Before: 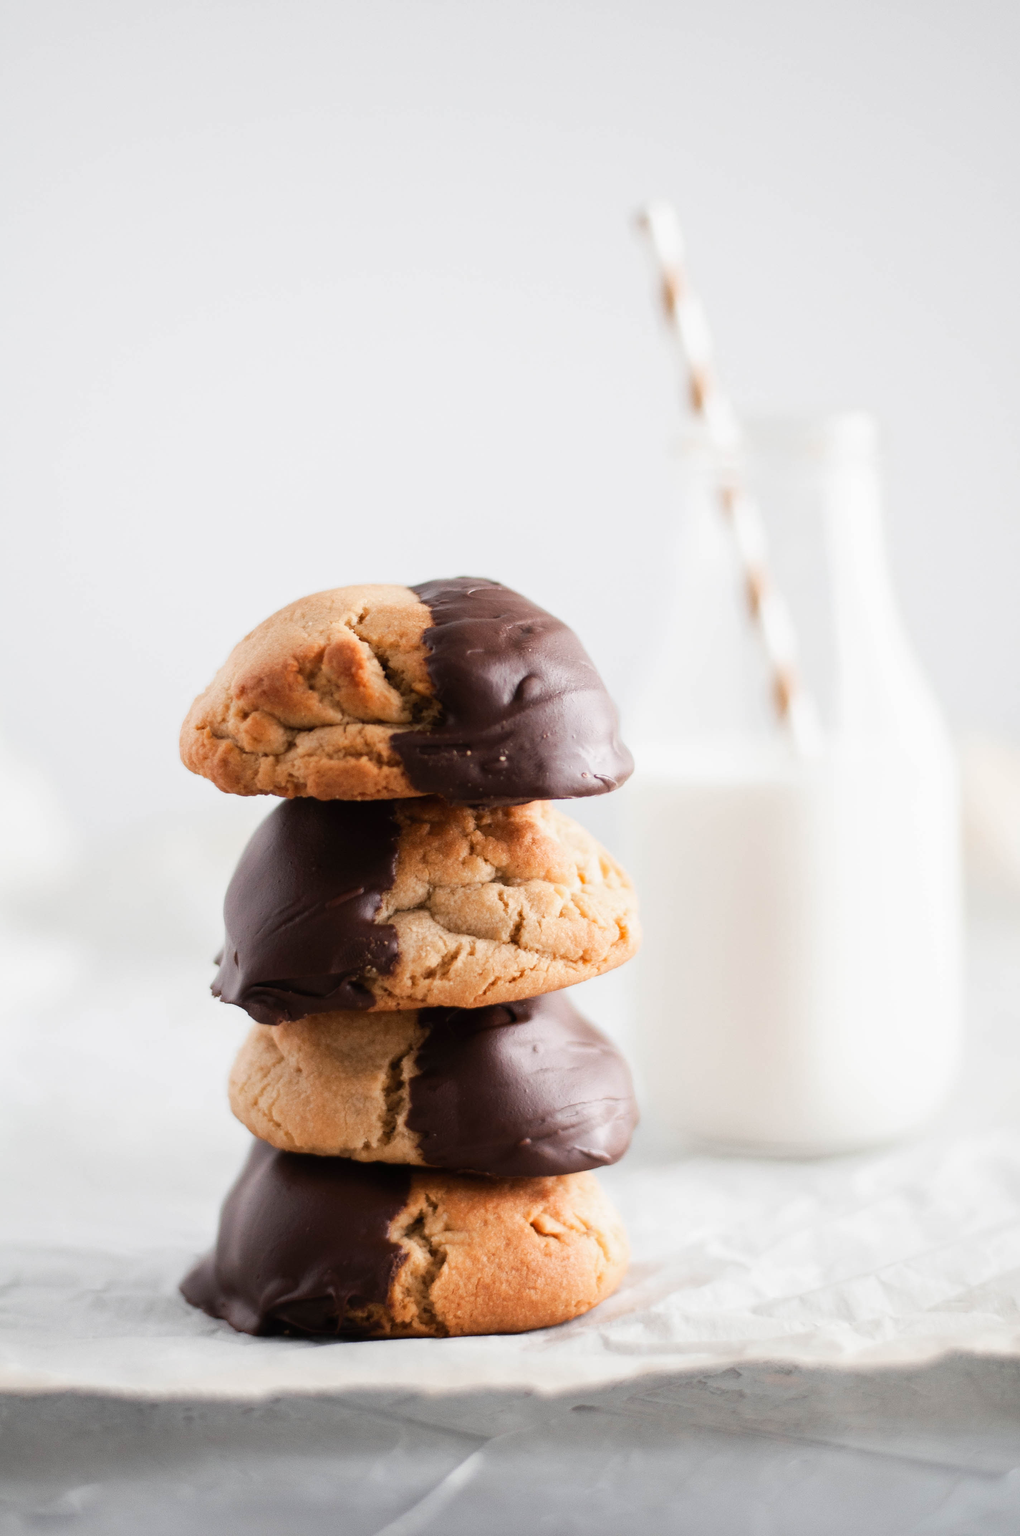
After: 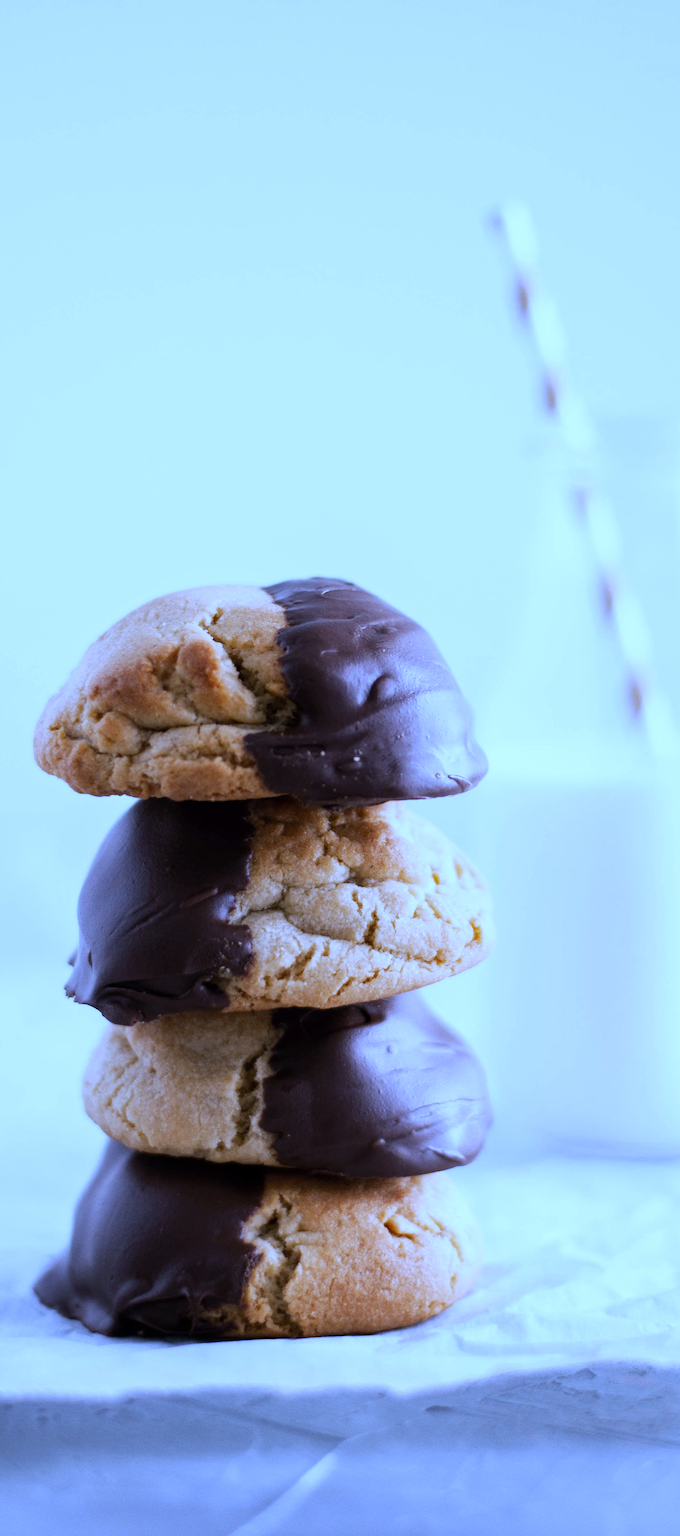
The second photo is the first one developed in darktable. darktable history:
white balance: red 0.766, blue 1.537
crop and rotate: left 14.385%, right 18.948%
local contrast: highlights 100%, shadows 100%, detail 120%, midtone range 0.2
